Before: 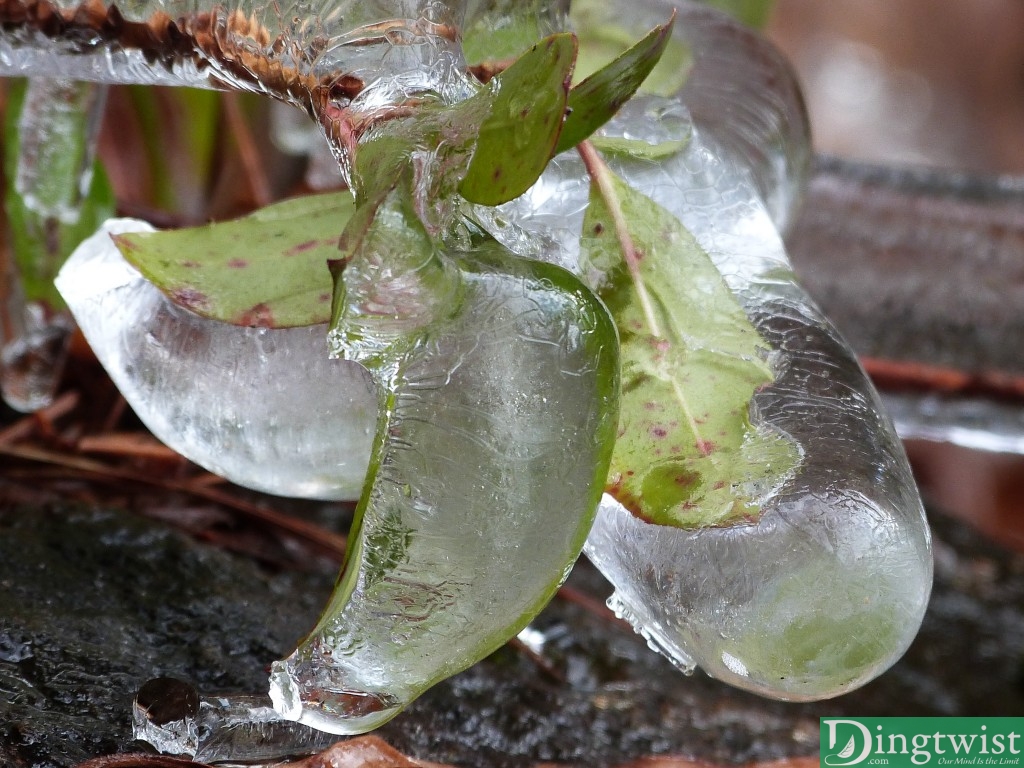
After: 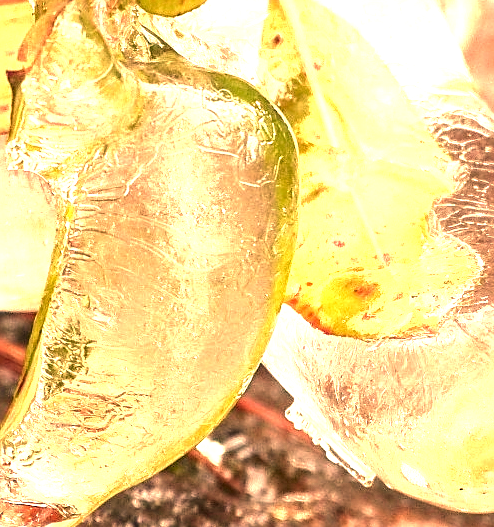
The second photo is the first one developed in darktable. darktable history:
exposure: black level correction 0.001, exposure 1.822 EV, compensate exposure bias true, compensate highlight preservation false
sharpen: on, module defaults
crop: left 31.379%, top 24.658%, right 20.326%, bottom 6.628%
white balance: red 1.467, blue 0.684
local contrast: detail 130%
